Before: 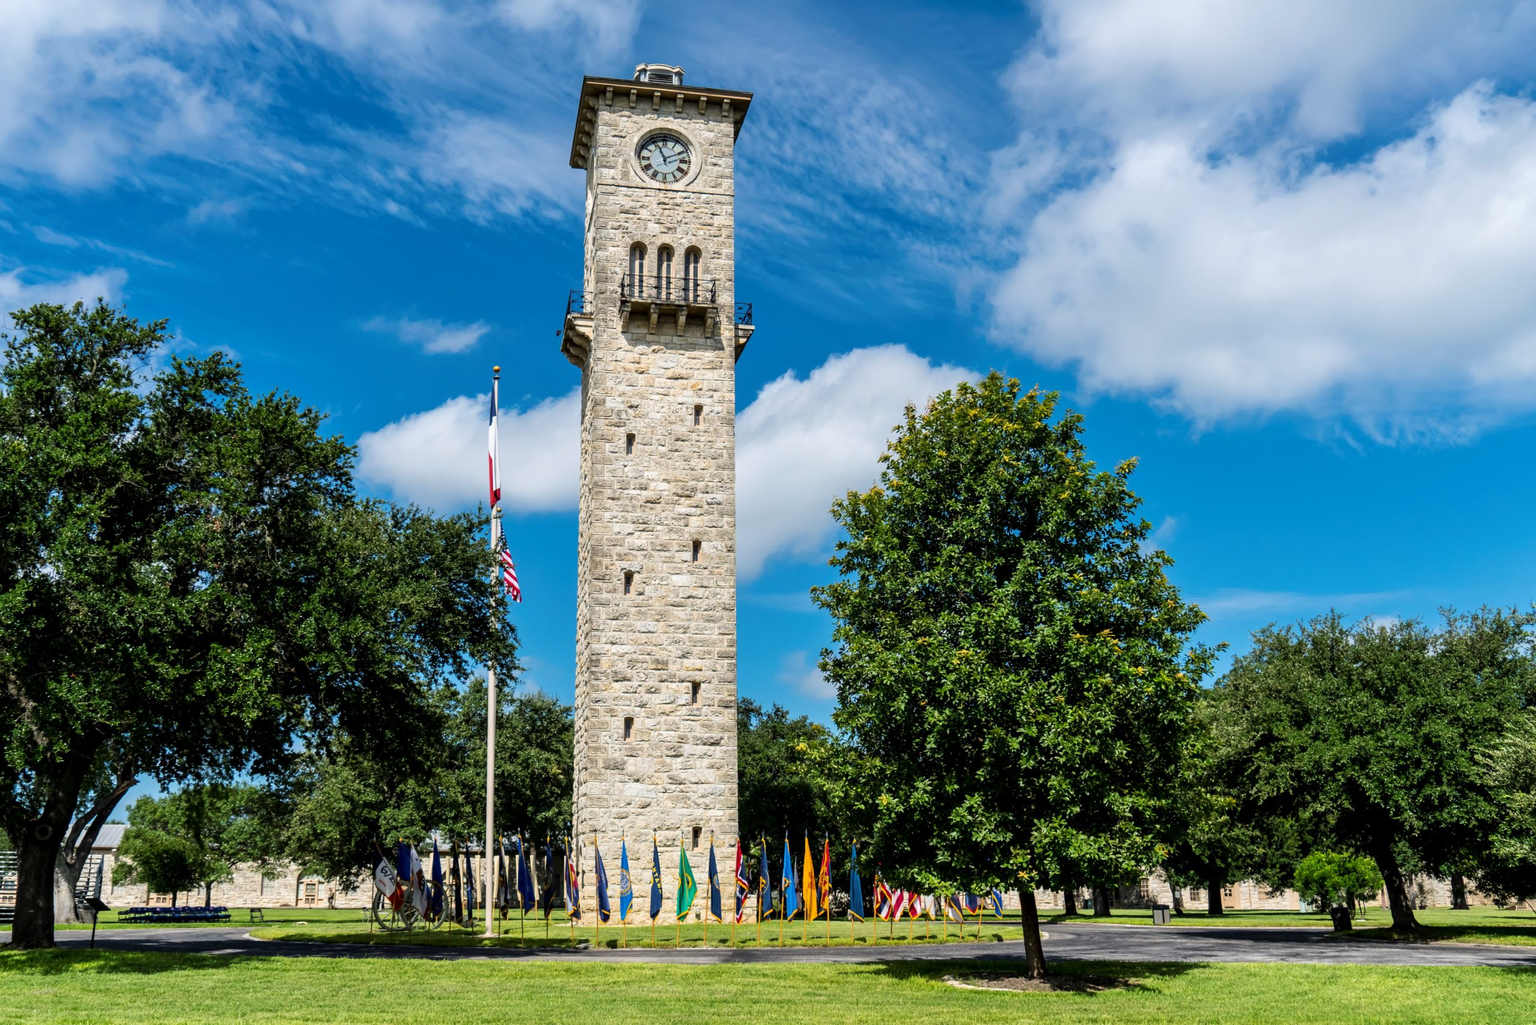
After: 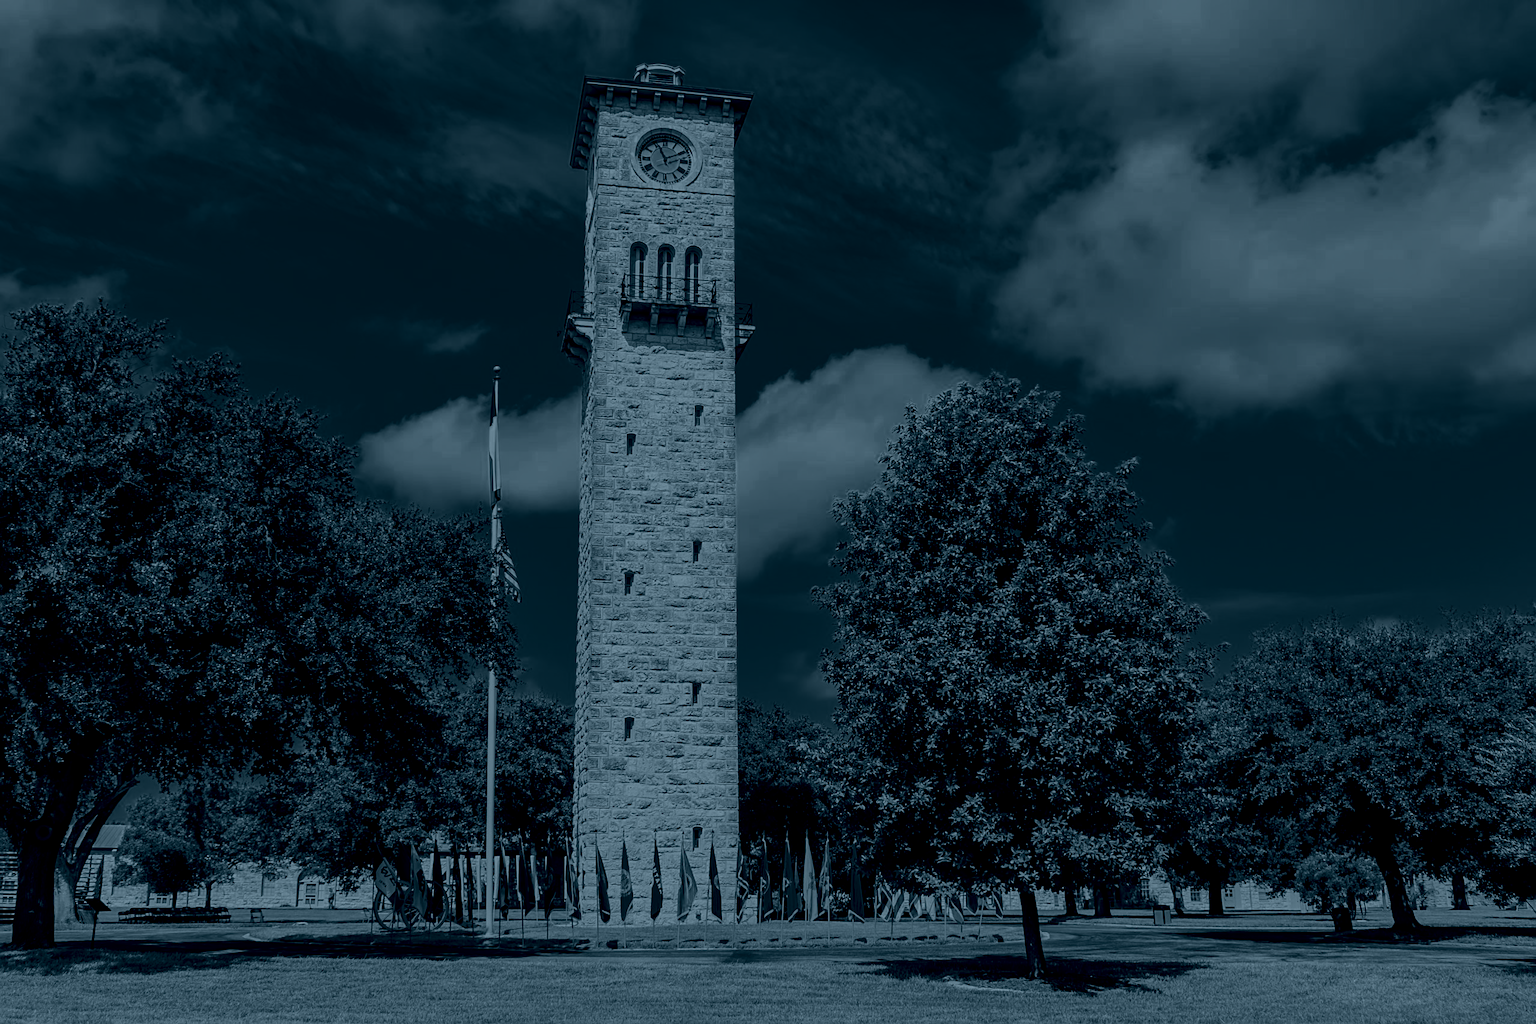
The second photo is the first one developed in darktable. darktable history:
colorize: hue 194.4°, saturation 29%, source mix 61.75%, lightness 3.98%, version 1
sharpen: on, module defaults
color zones: curves: ch0 [(0, 0.497) (0.143, 0.5) (0.286, 0.5) (0.429, 0.483) (0.571, 0.116) (0.714, -0.006) (0.857, 0.28) (1, 0.497)]
local contrast: highlights 100%, shadows 100%, detail 120%, midtone range 0.2
